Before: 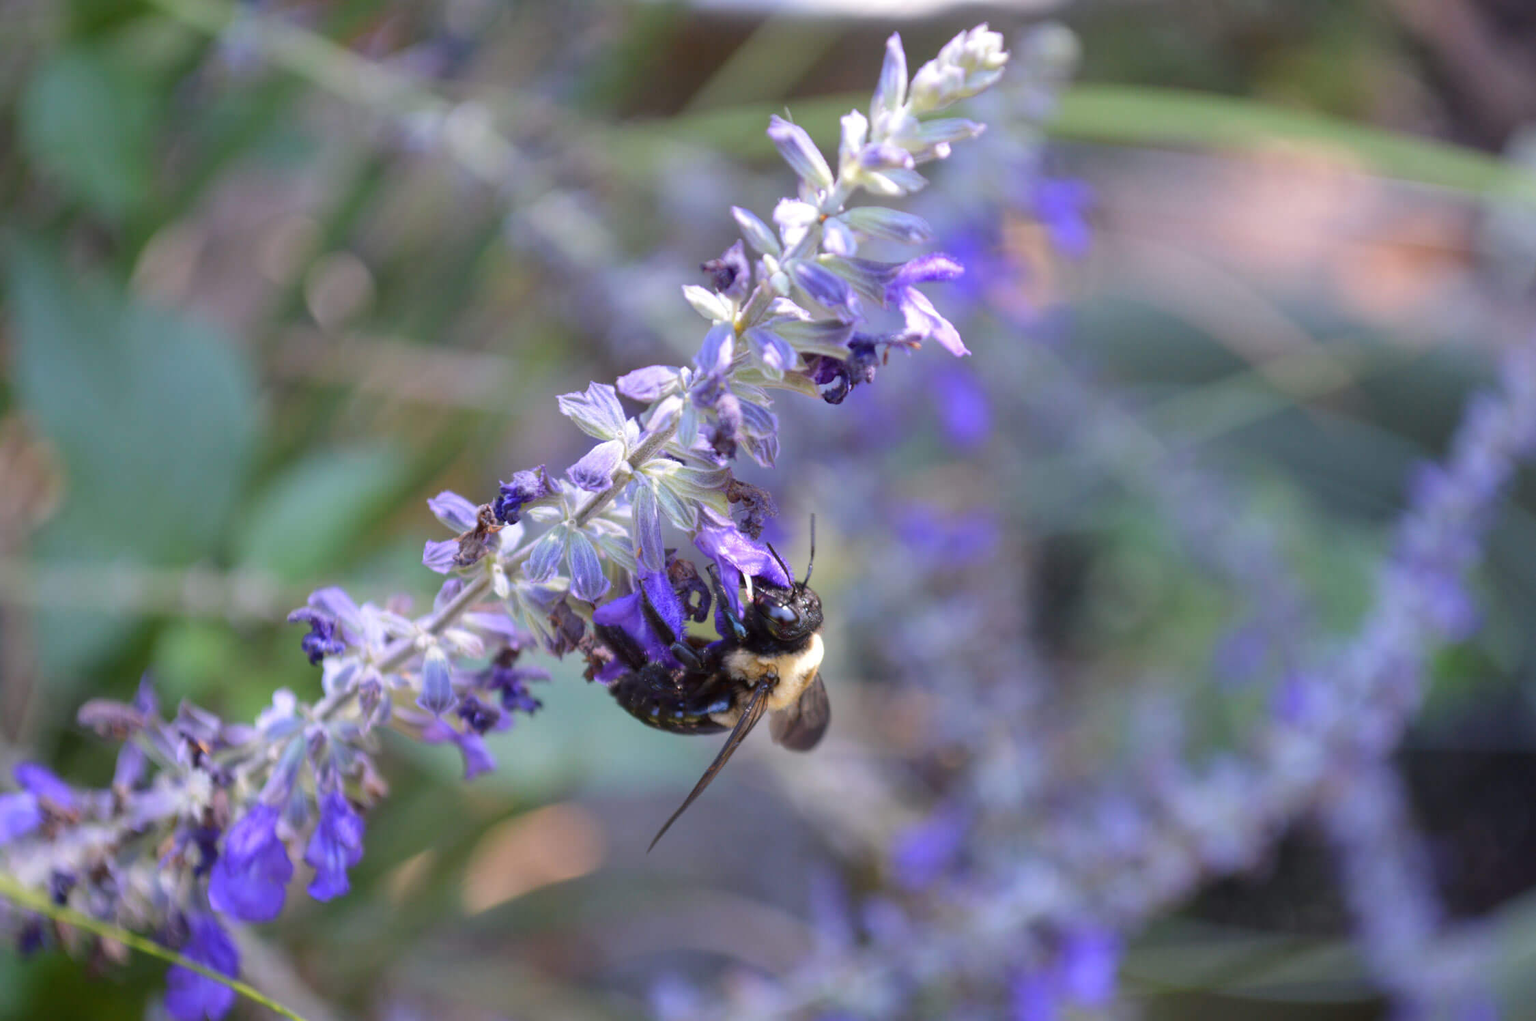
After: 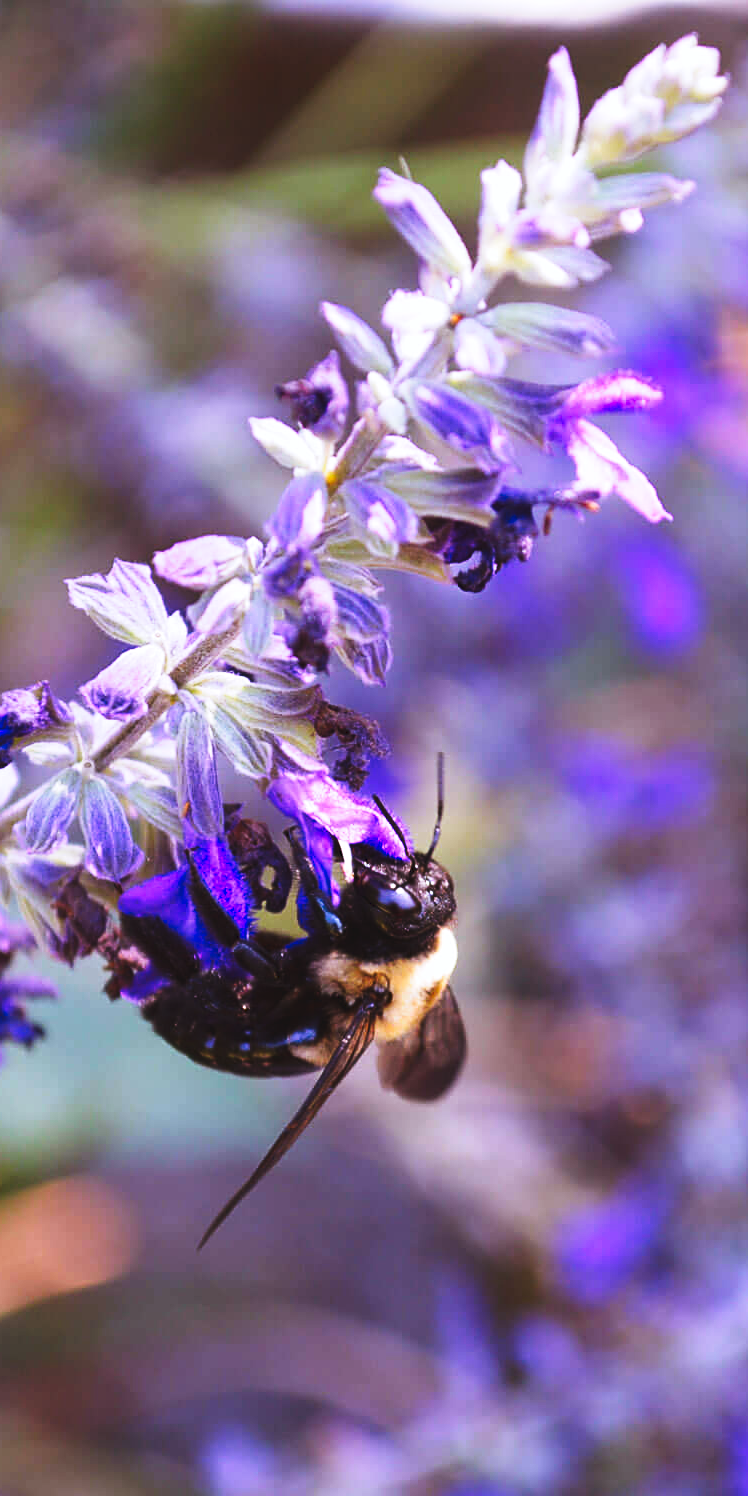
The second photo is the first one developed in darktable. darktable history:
color calibration: illuminant as shot in camera, x 0.358, y 0.373, temperature 4628.91 K
sharpen: on, module defaults
crop: left 33.36%, right 33.36%
rgb levels: mode RGB, independent channels, levels [[0, 0.5, 1], [0, 0.521, 1], [0, 0.536, 1]]
tone curve: curves: ch0 [(0, 0) (0.003, 0.06) (0.011, 0.059) (0.025, 0.065) (0.044, 0.076) (0.069, 0.088) (0.1, 0.102) (0.136, 0.116) (0.177, 0.137) (0.224, 0.169) (0.277, 0.214) (0.335, 0.271) (0.399, 0.356) (0.468, 0.459) (0.543, 0.579) (0.623, 0.705) (0.709, 0.823) (0.801, 0.918) (0.898, 0.963) (1, 1)], preserve colors none
